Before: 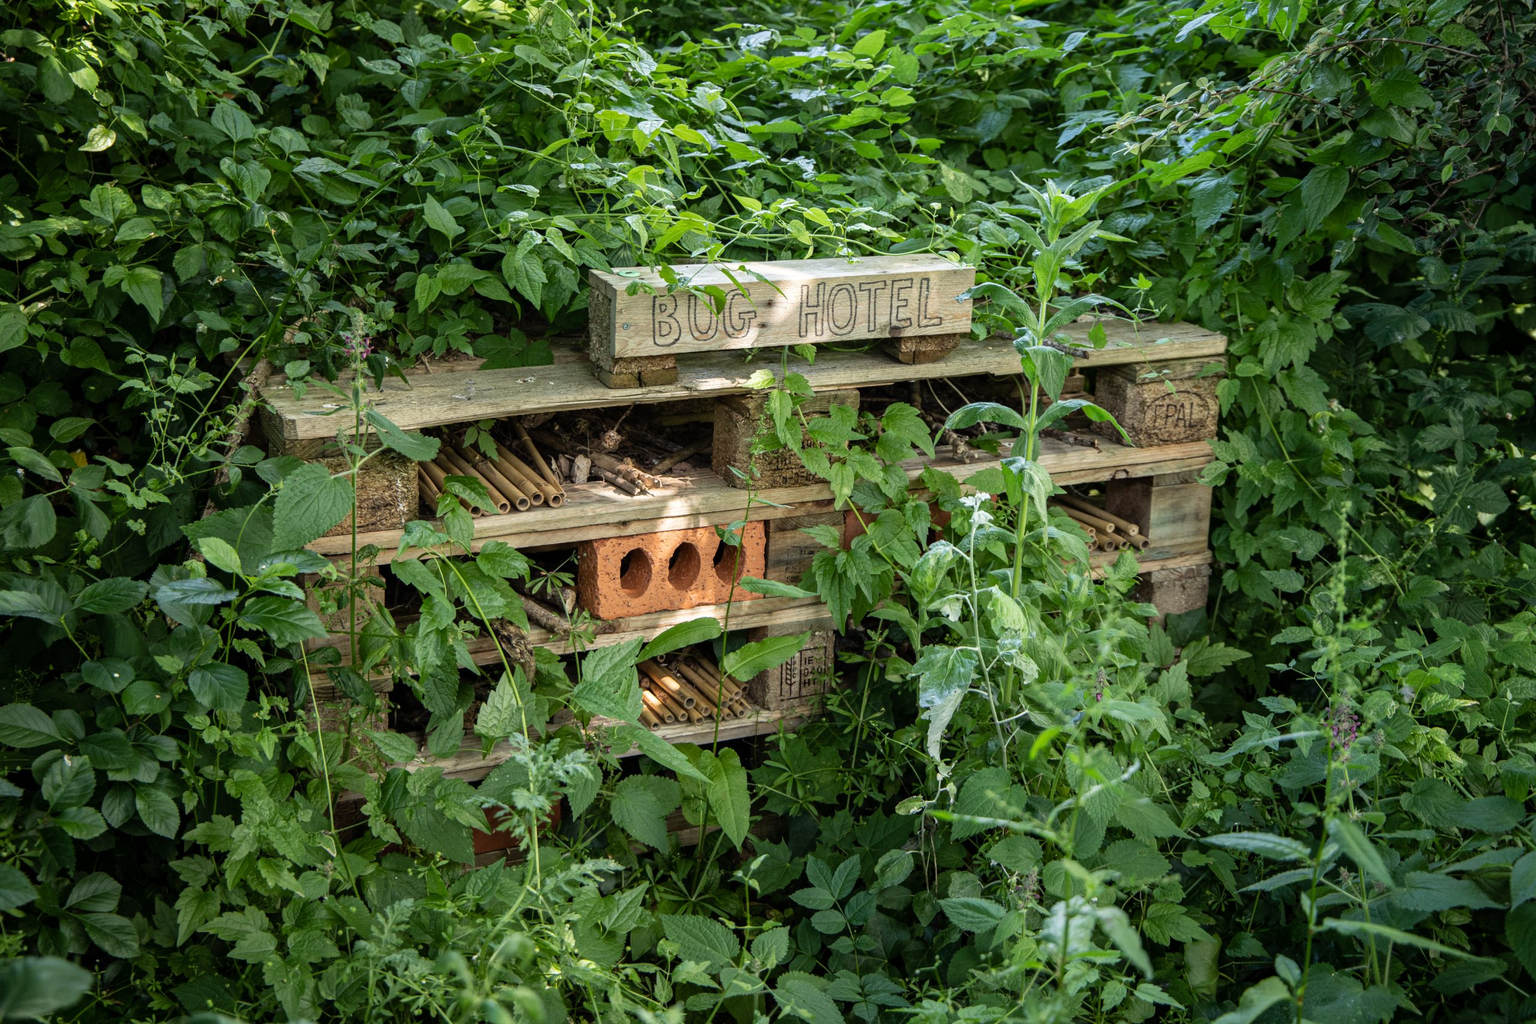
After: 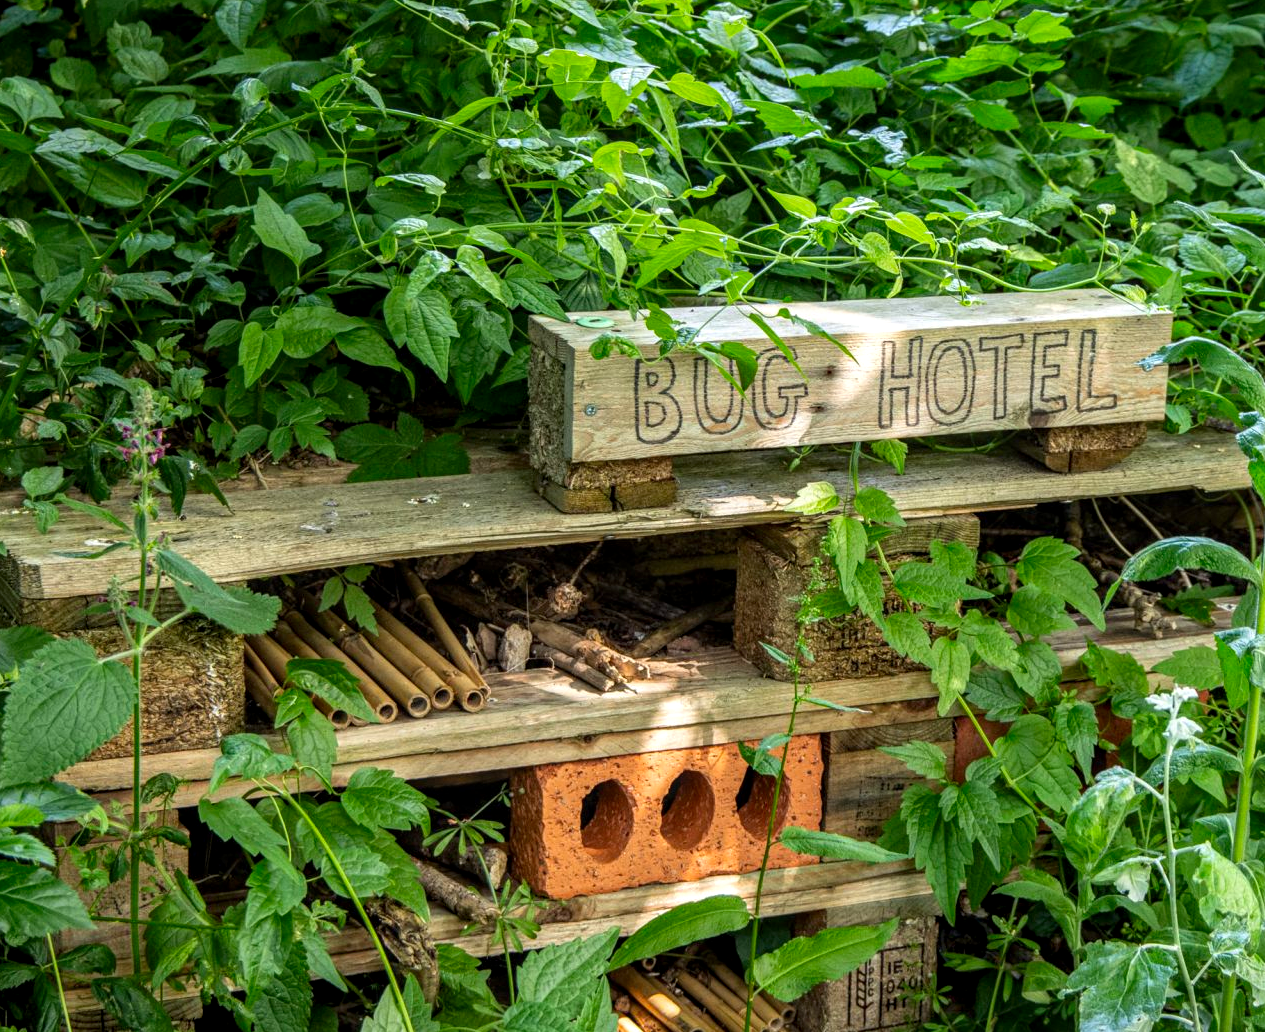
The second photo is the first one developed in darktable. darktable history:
local contrast: detail 130%
color correction: highlights b* 0.025, saturation 1.36
crop: left 17.722%, top 7.868%, right 32.858%, bottom 31.666%
